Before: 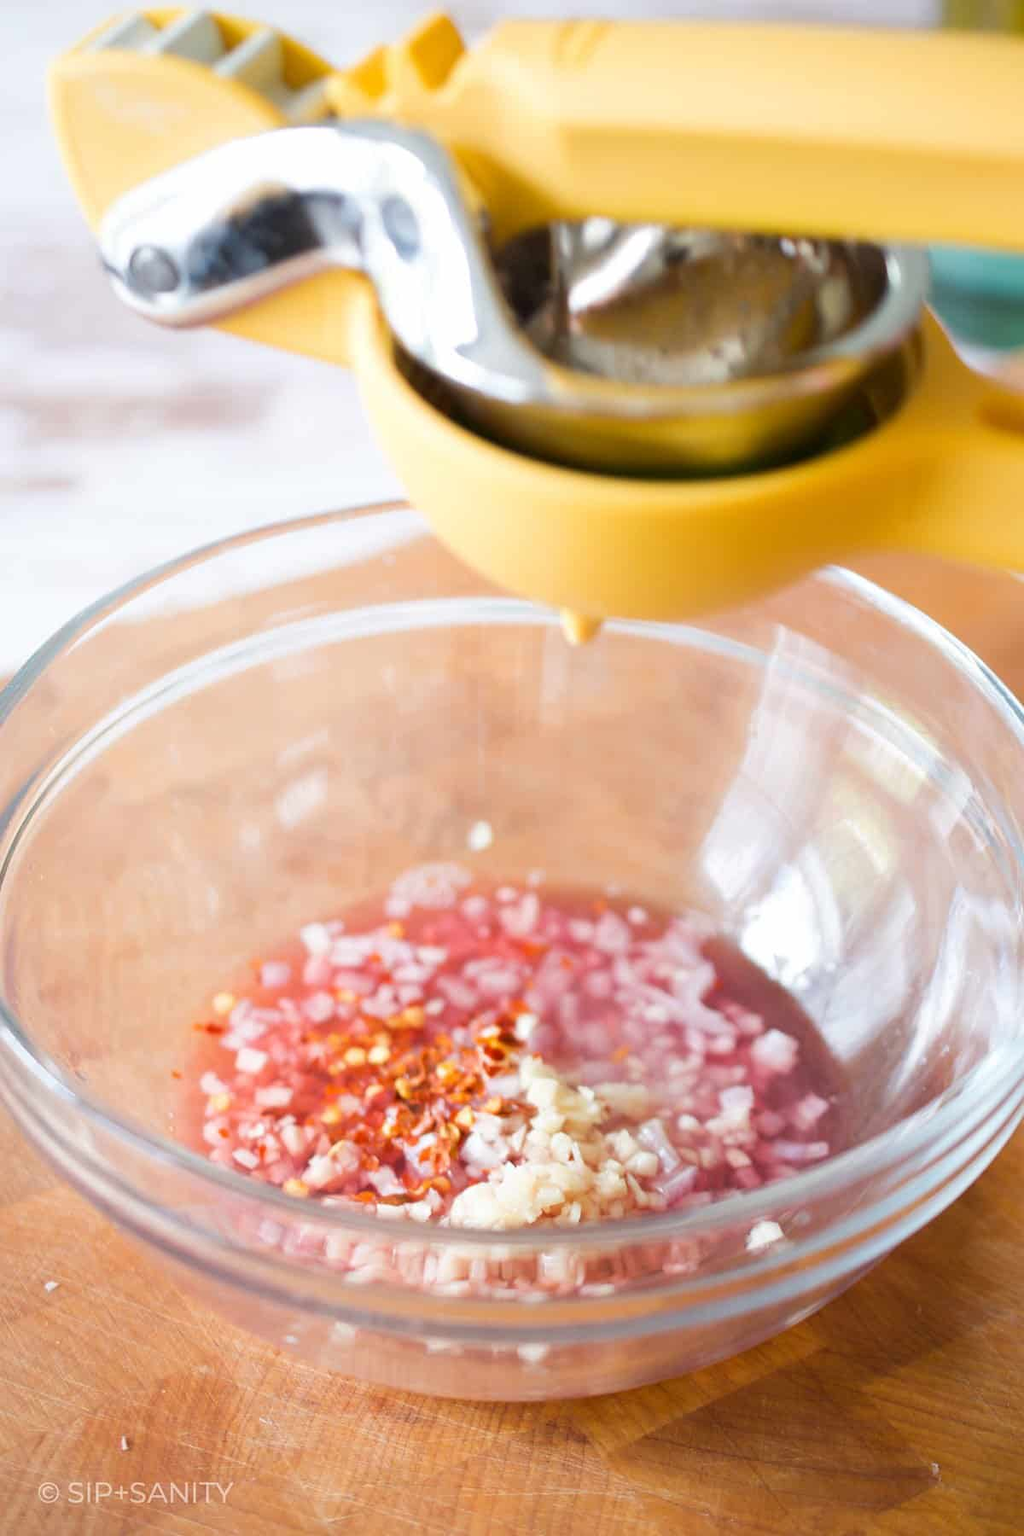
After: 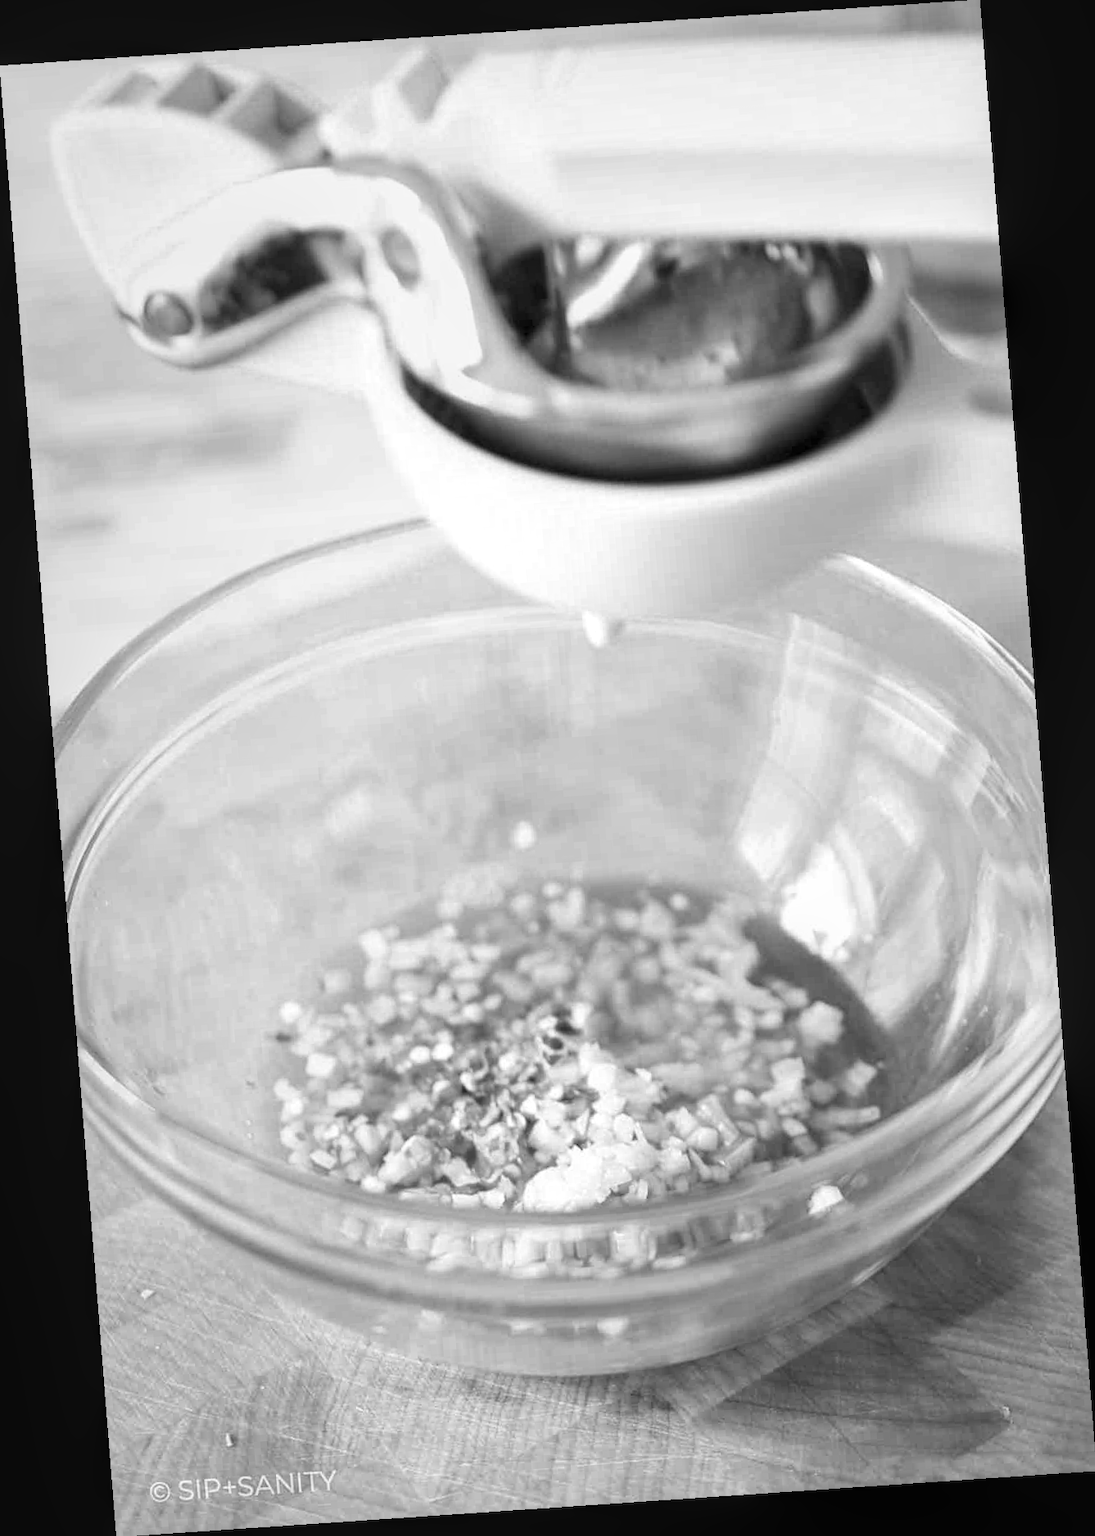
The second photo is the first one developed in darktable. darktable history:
local contrast: on, module defaults
rotate and perspective: rotation -4.2°, shear 0.006, automatic cropping off
color zones: curves: ch0 [(0, 0.6) (0.129, 0.585) (0.193, 0.596) (0.429, 0.5) (0.571, 0.5) (0.714, 0.5) (0.857, 0.5) (1, 0.6)]; ch1 [(0, 0.453) (0.112, 0.245) (0.213, 0.252) (0.429, 0.233) (0.571, 0.231) (0.683, 0.242) (0.857, 0.296) (1, 0.453)]
monochrome: on, module defaults
